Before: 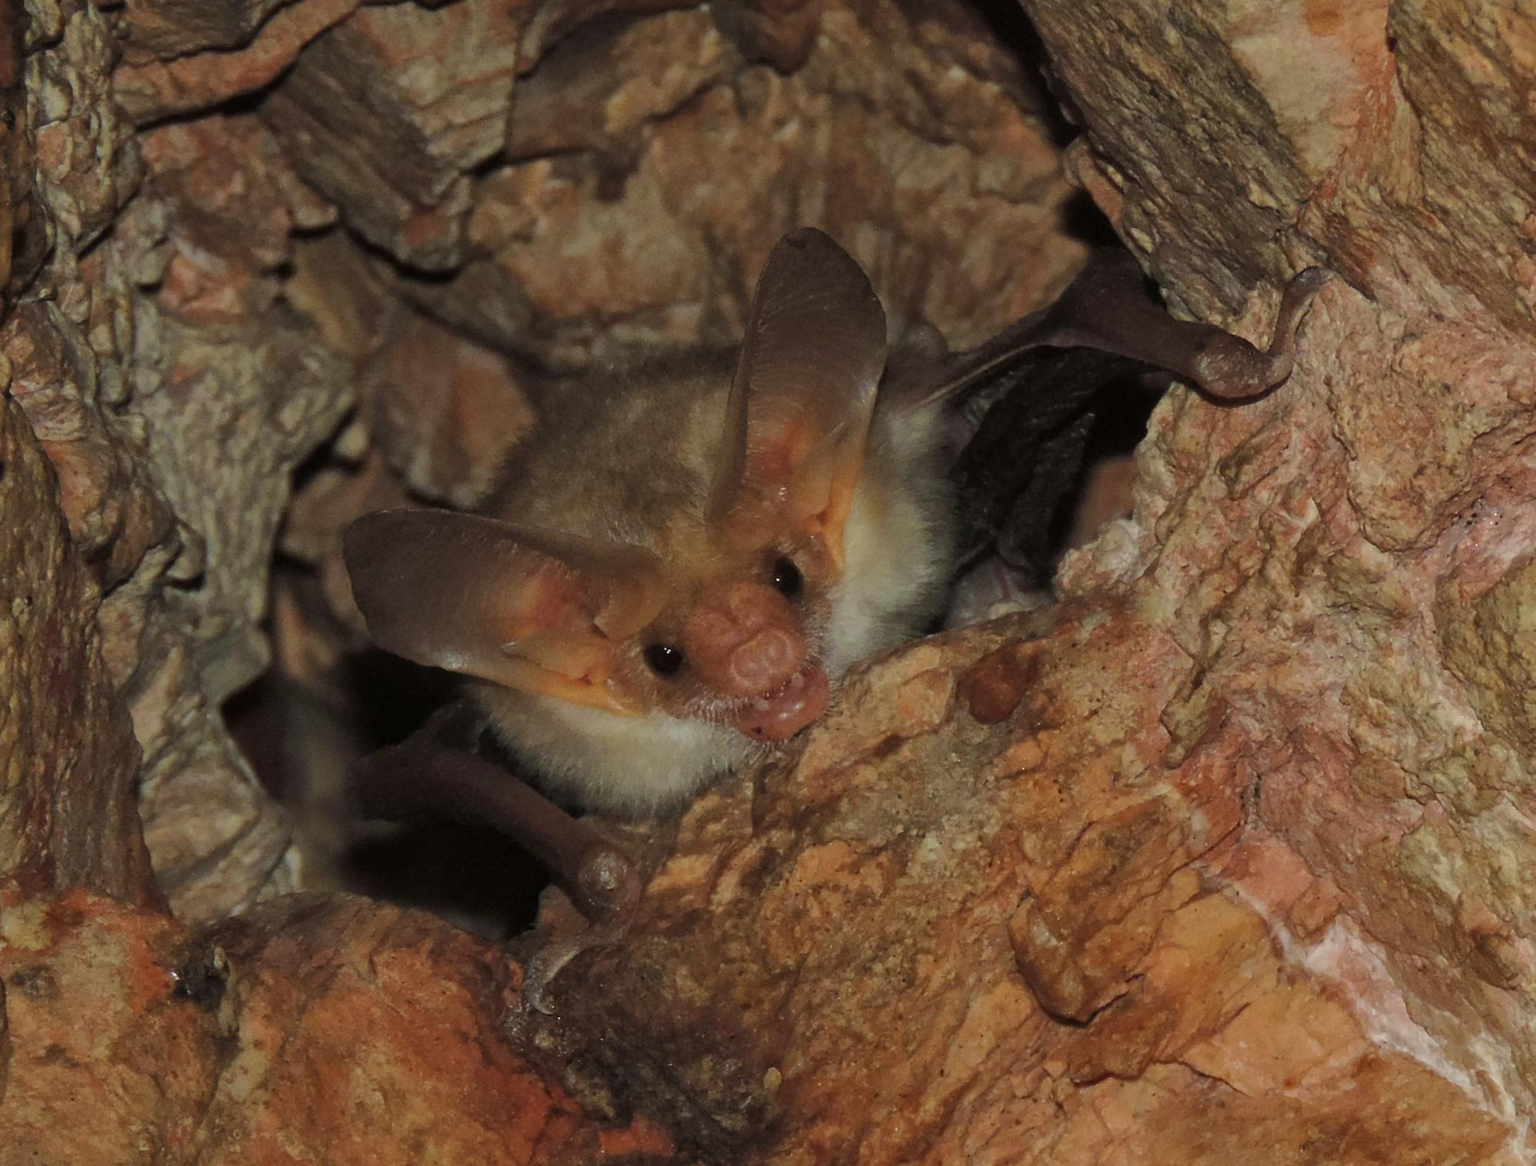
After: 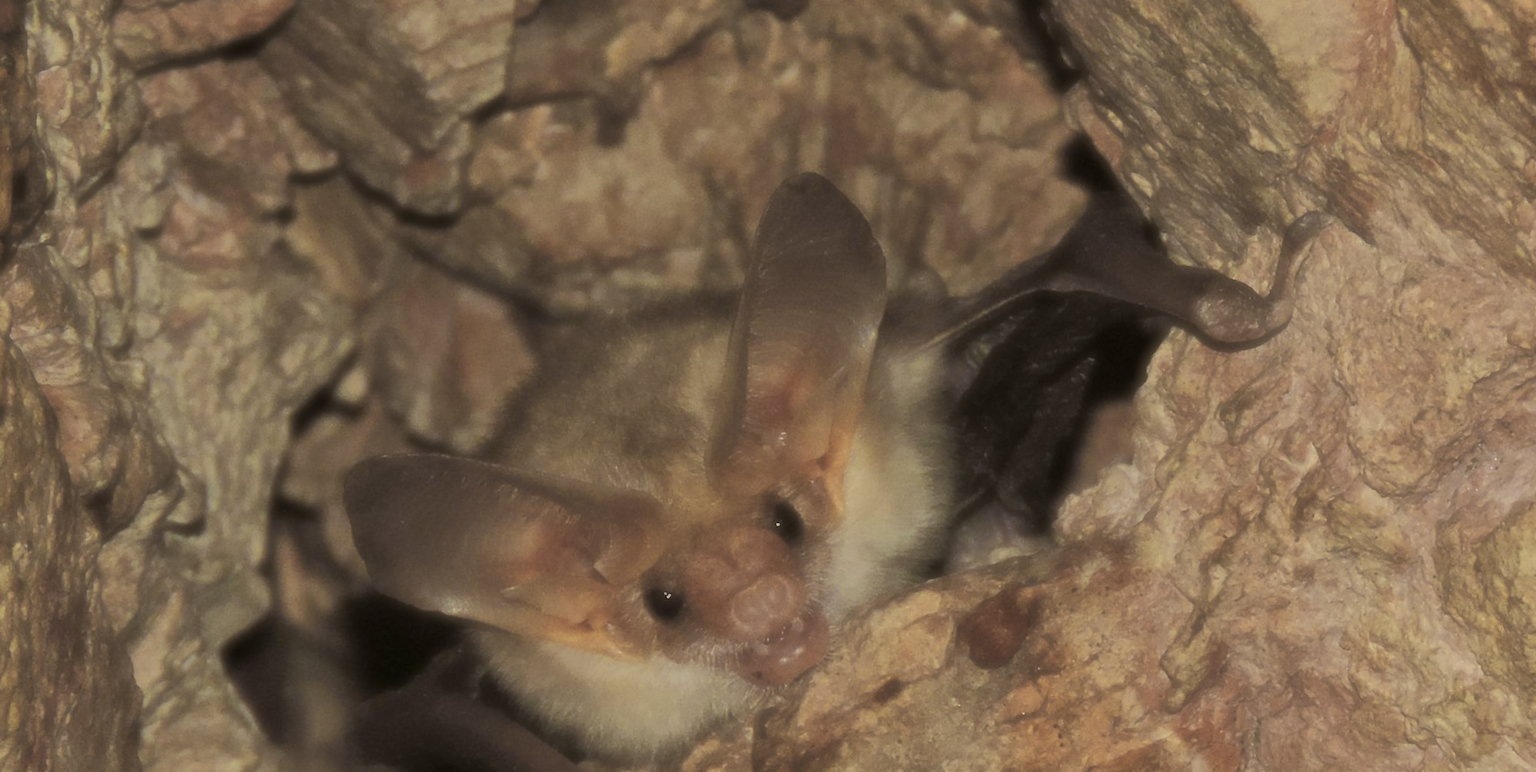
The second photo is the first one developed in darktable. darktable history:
haze removal: strength -0.892, distance 0.23, compatibility mode true, adaptive false
color zones: curves: ch0 [(0.004, 0.306) (0.107, 0.448) (0.252, 0.656) (0.41, 0.398) (0.595, 0.515) (0.768, 0.628)]; ch1 [(0.07, 0.323) (0.151, 0.452) (0.252, 0.608) (0.346, 0.221) (0.463, 0.189) (0.61, 0.368) (0.735, 0.395) (0.921, 0.412)]; ch2 [(0, 0.476) (0.132, 0.512) (0.243, 0.512) (0.397, 0.48) (0.522, 0.376) (0.634, 0.536) (0.761, 0.46)]
crop and rotate: top 4.763%, bottom 28.908%
